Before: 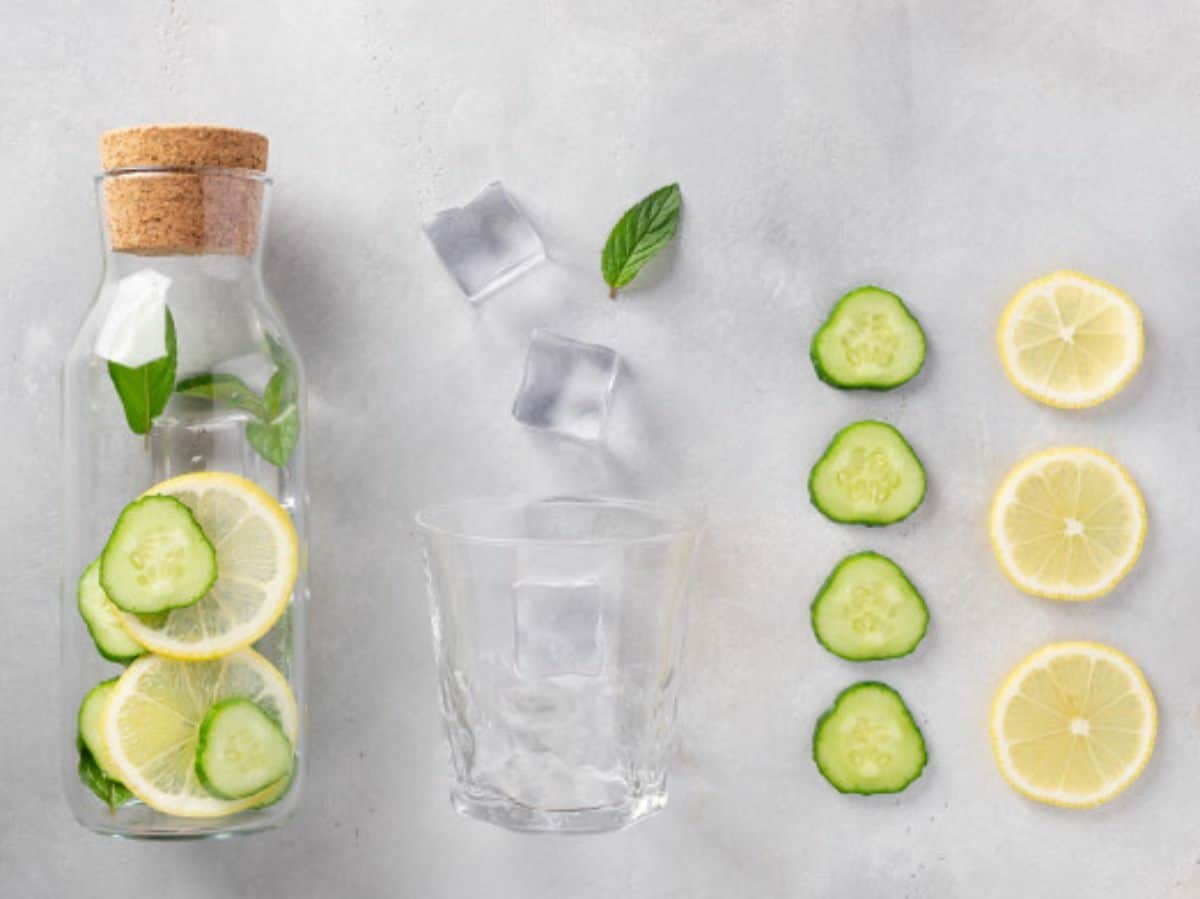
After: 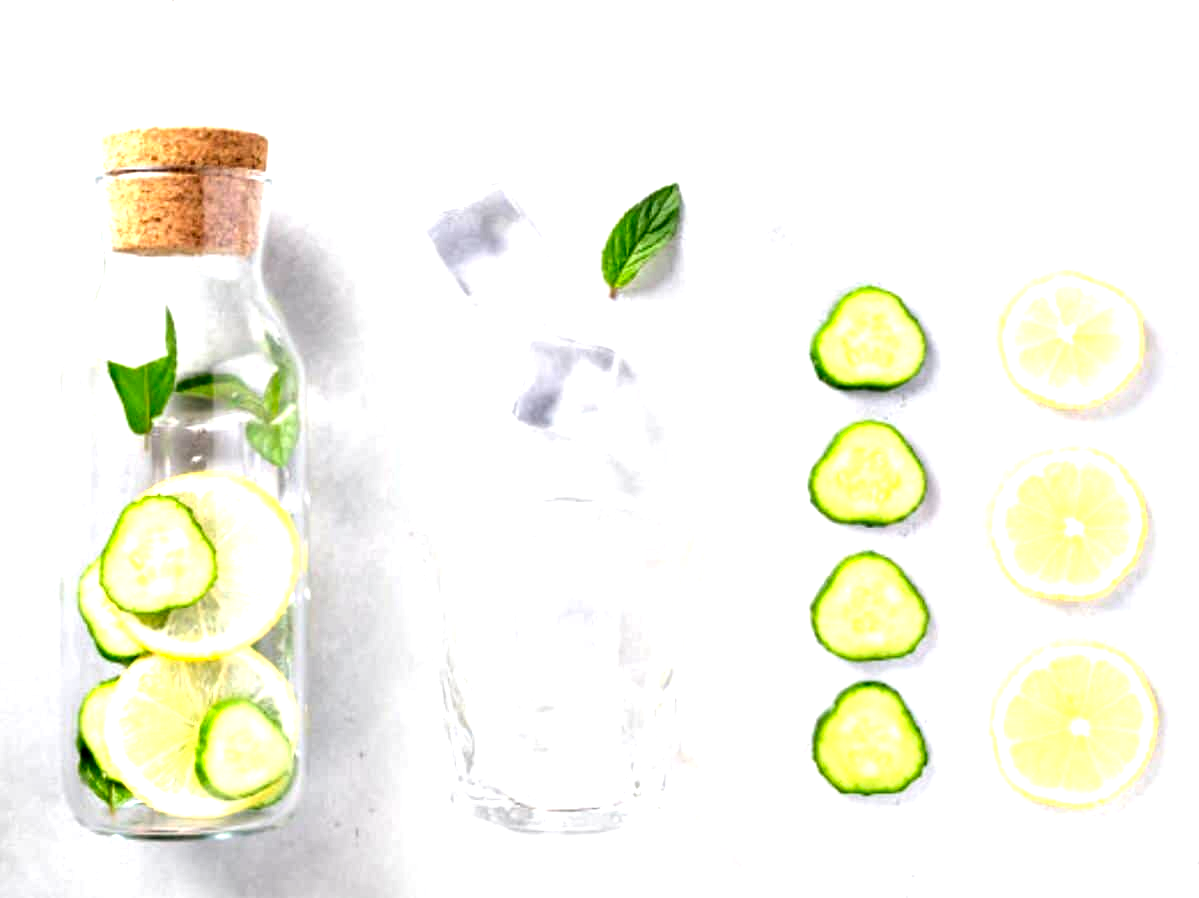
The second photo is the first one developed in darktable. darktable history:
contrast equalizer: octaves 7, y [[0.6 ×6], [0.55 ×6], [0 ×6], [0 ×6], [0 ×6]]
exposure: black level correction 0, exposure 1.095 EV, compensate exposure bias true, compensate highlight preservation false
